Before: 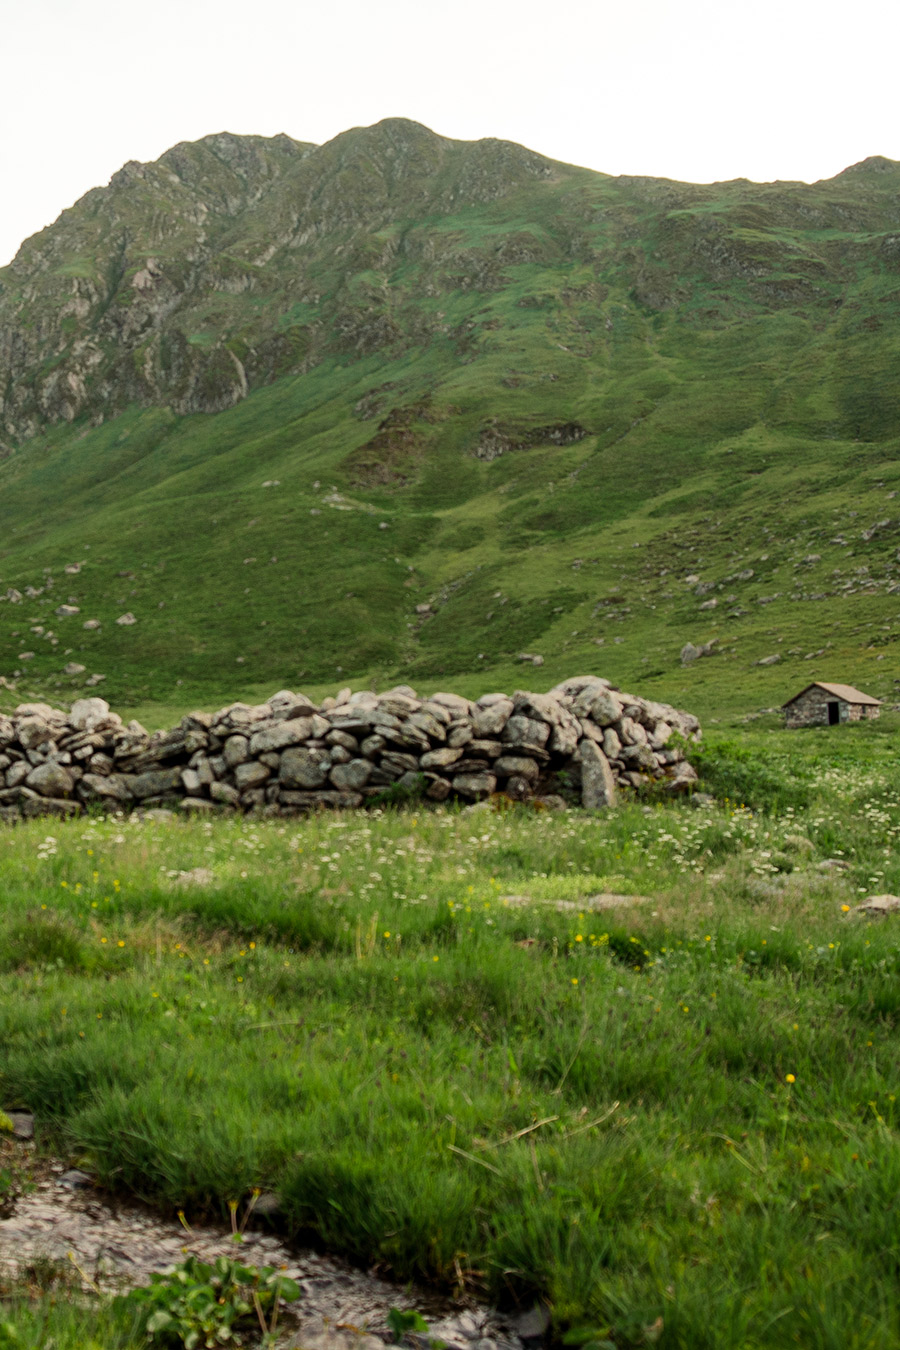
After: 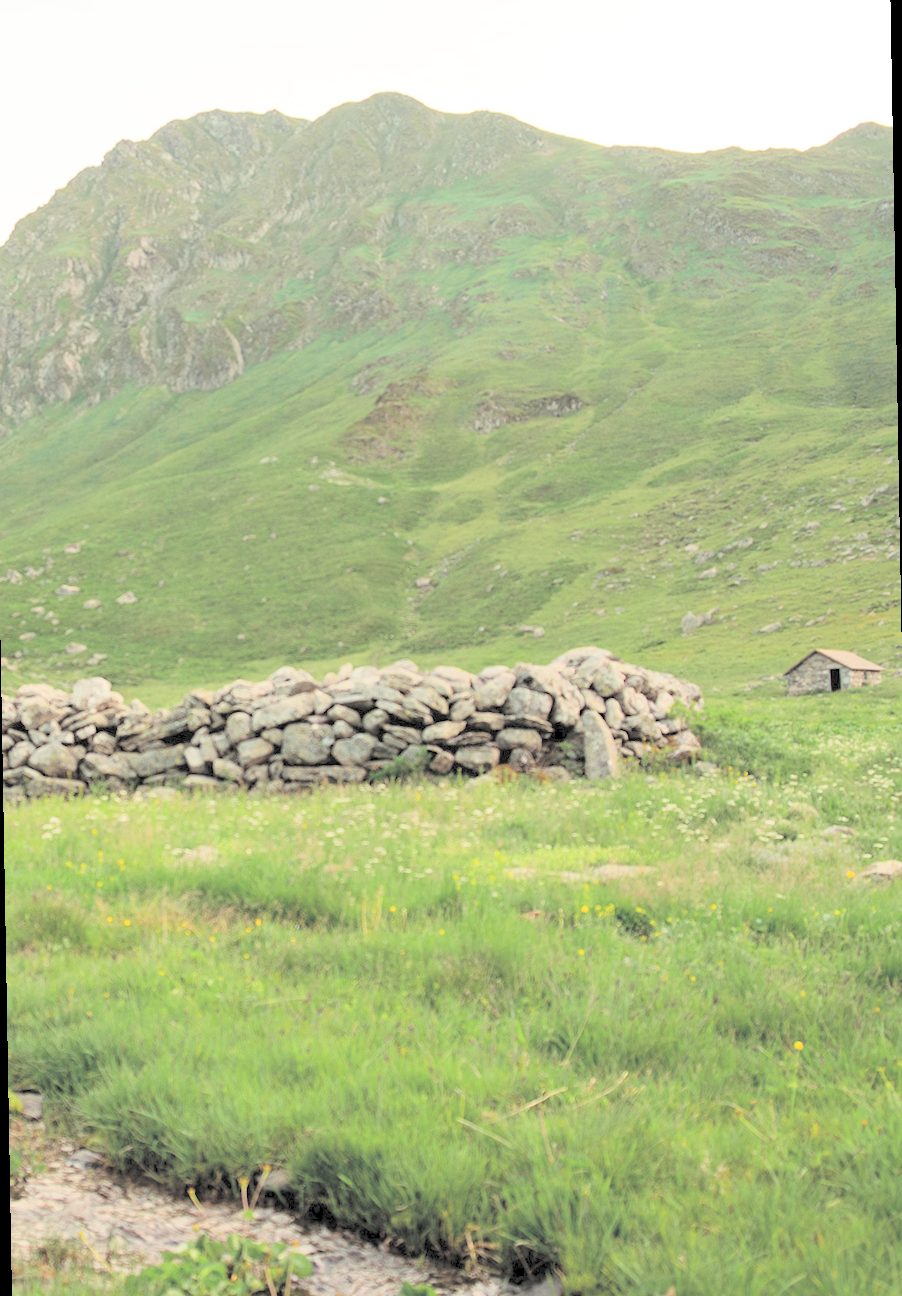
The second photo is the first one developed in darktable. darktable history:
rotate and perspective: rotation -1°, crop left 0.011, crop right 0.989, crop top 0.025, crop bottom 0.975
tone equalizer: on, module defaults
contrast brightness saturation: brightness 1
